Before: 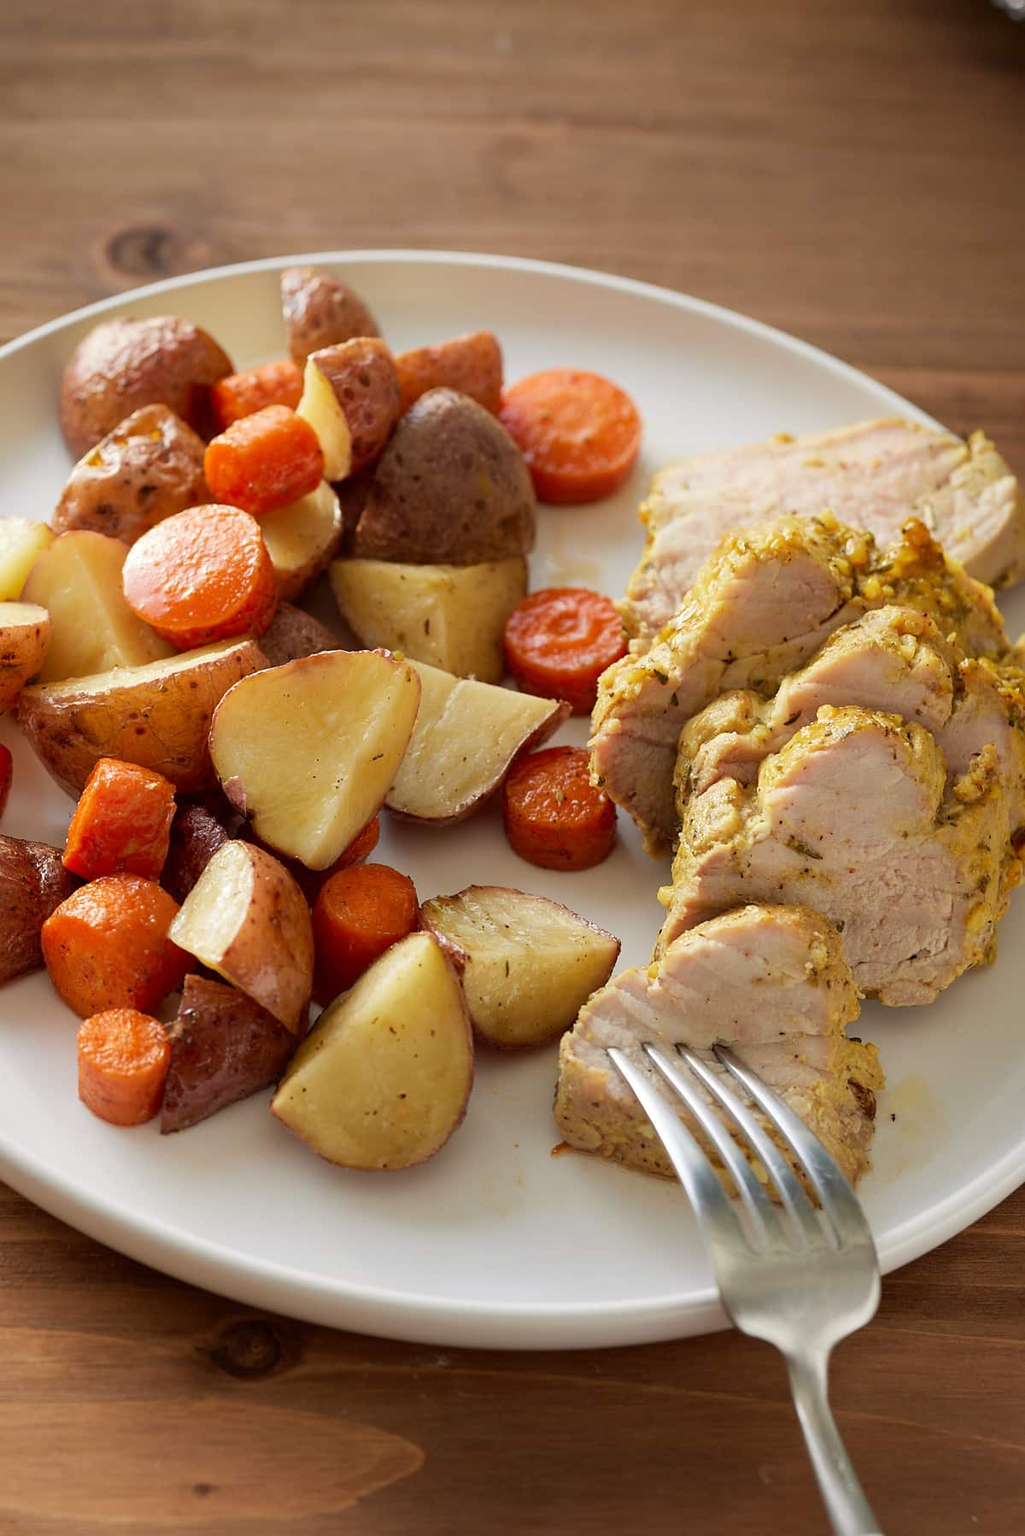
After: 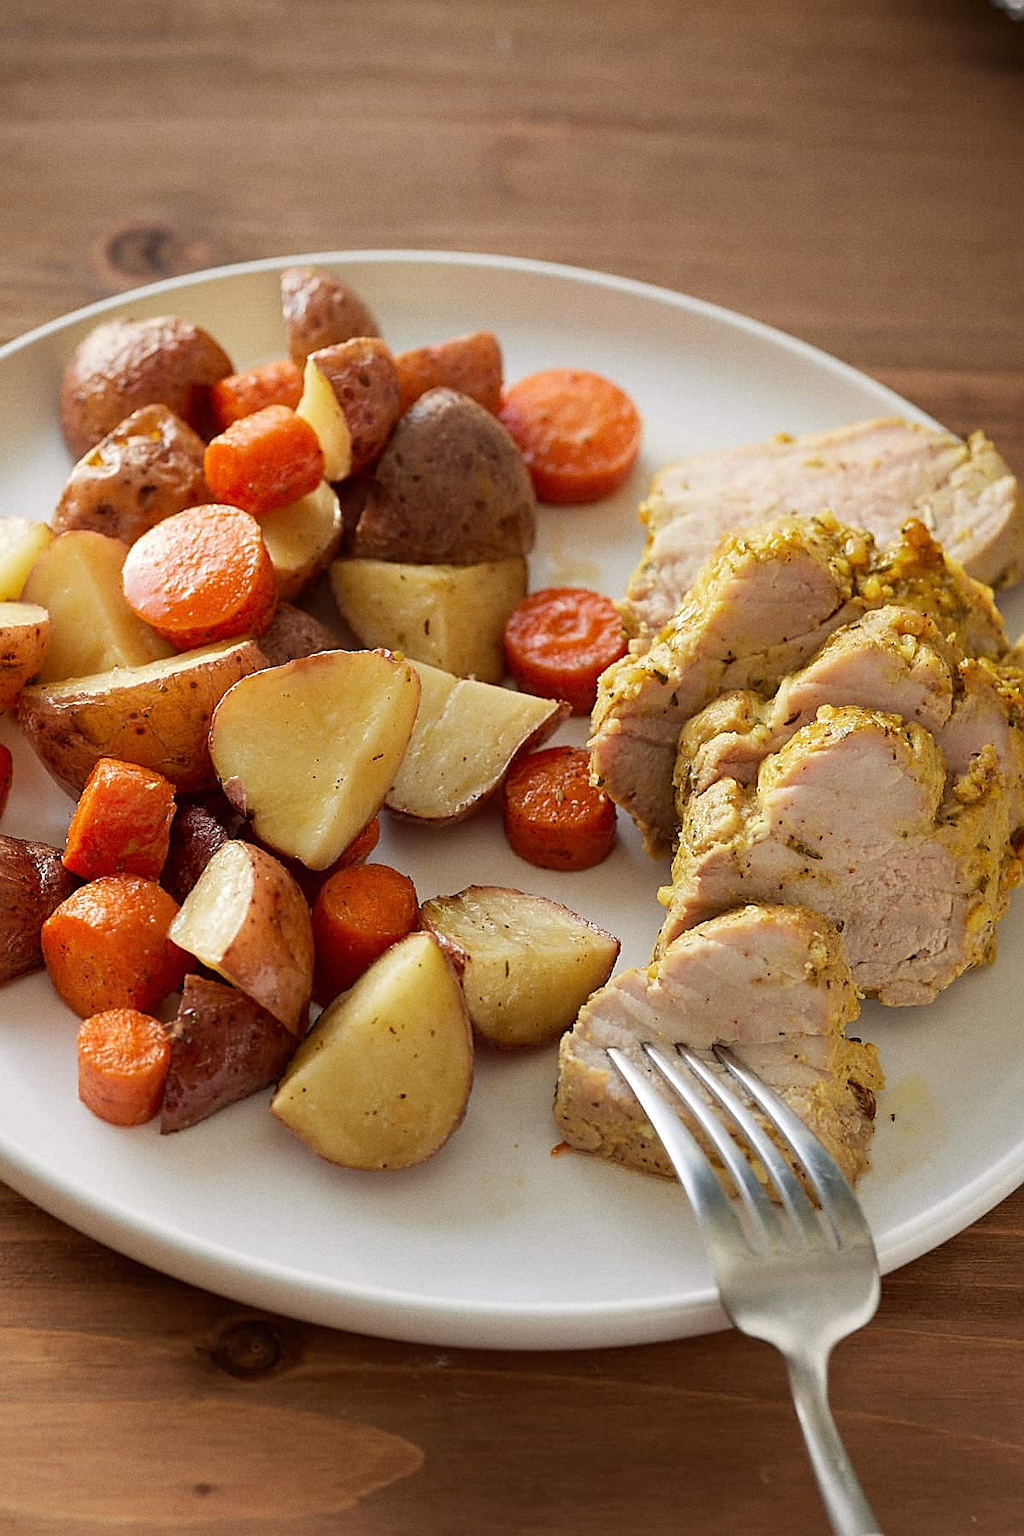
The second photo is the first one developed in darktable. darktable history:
sharpen: on, module defaults
grain: coarseness 0.47 ISO
